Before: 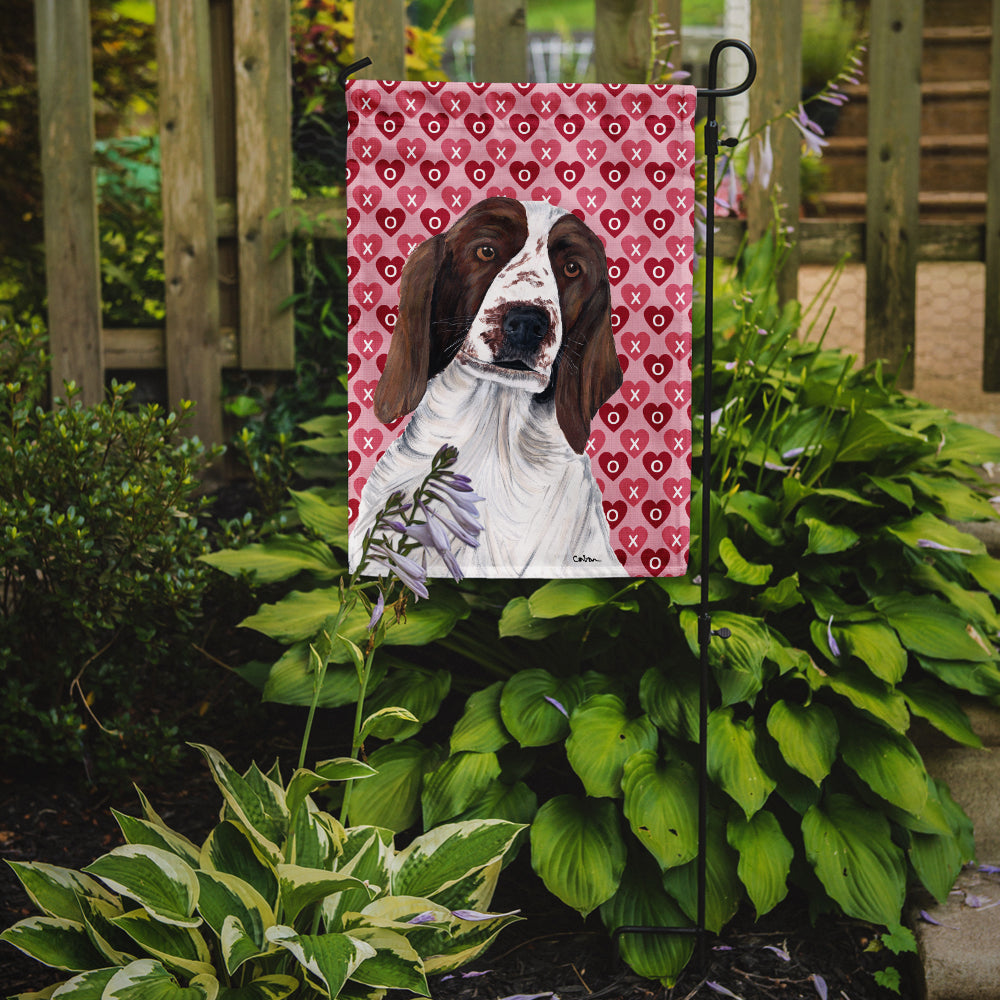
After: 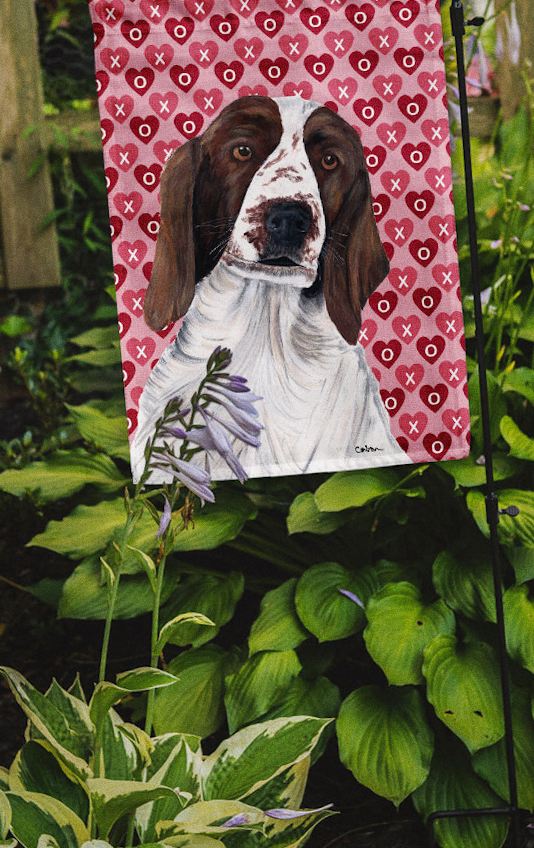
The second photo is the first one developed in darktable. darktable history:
rotate and perspective: rotation -4.86°, automatic cropping off
crop and rotate: angle 0.02°, left 24.353%, top 13.219%, right 26.156%, bottom 8.224%
grain: coarseness 3.21 ISO
